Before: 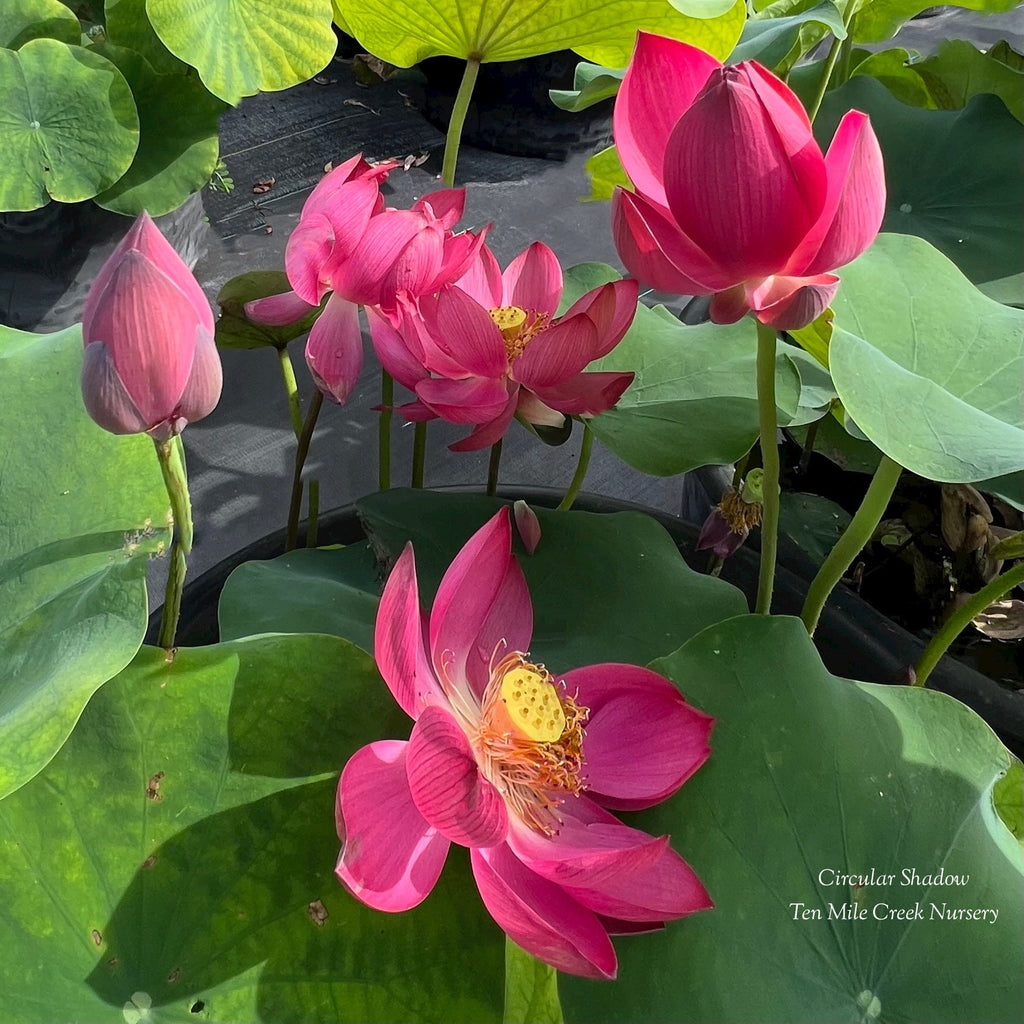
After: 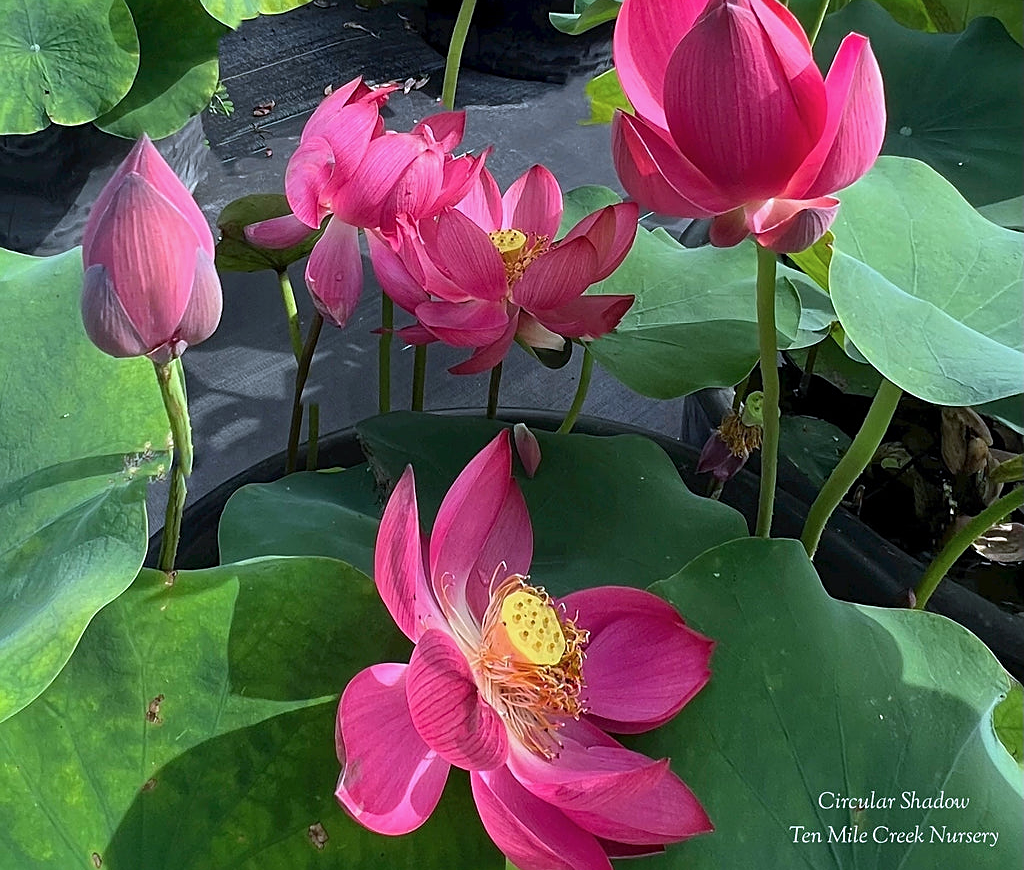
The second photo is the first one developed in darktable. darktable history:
color calibration: x 0.372, y 0.386, temperature 4286.19 K
crop: top 7.559%, bottom 7.471%
sharpen: on, module defaults
